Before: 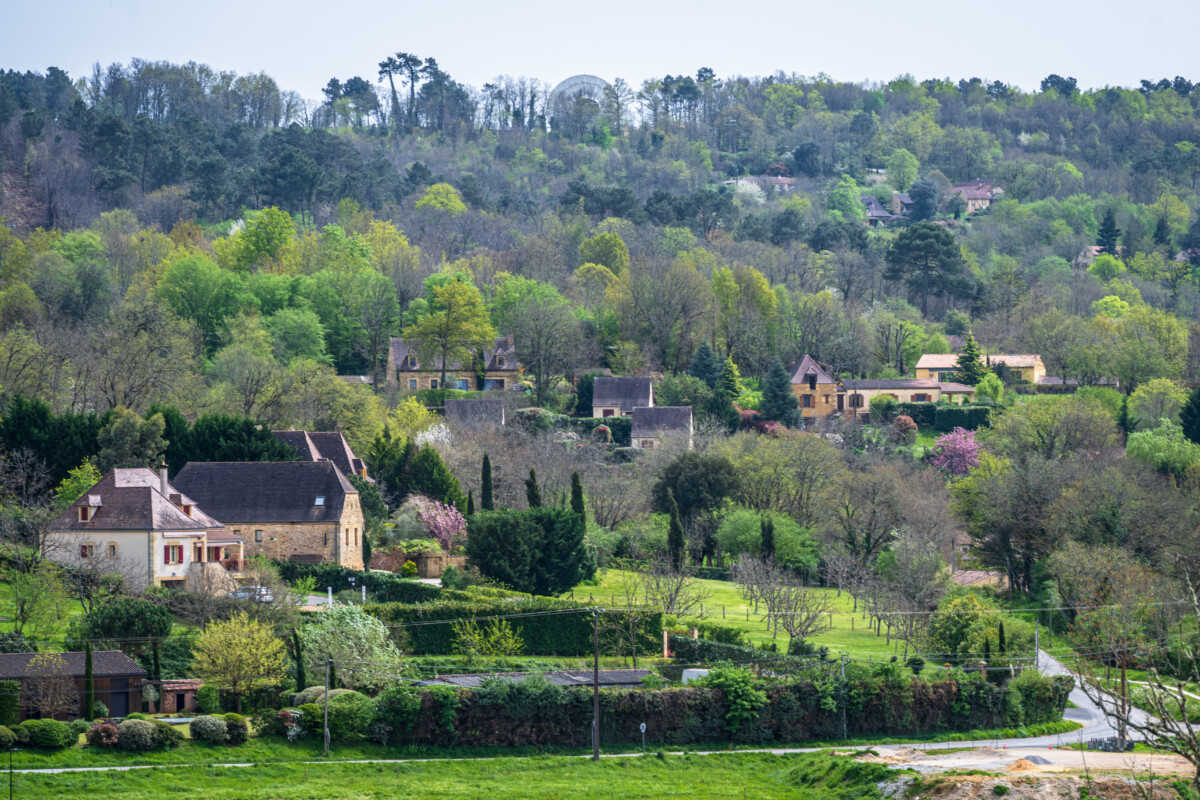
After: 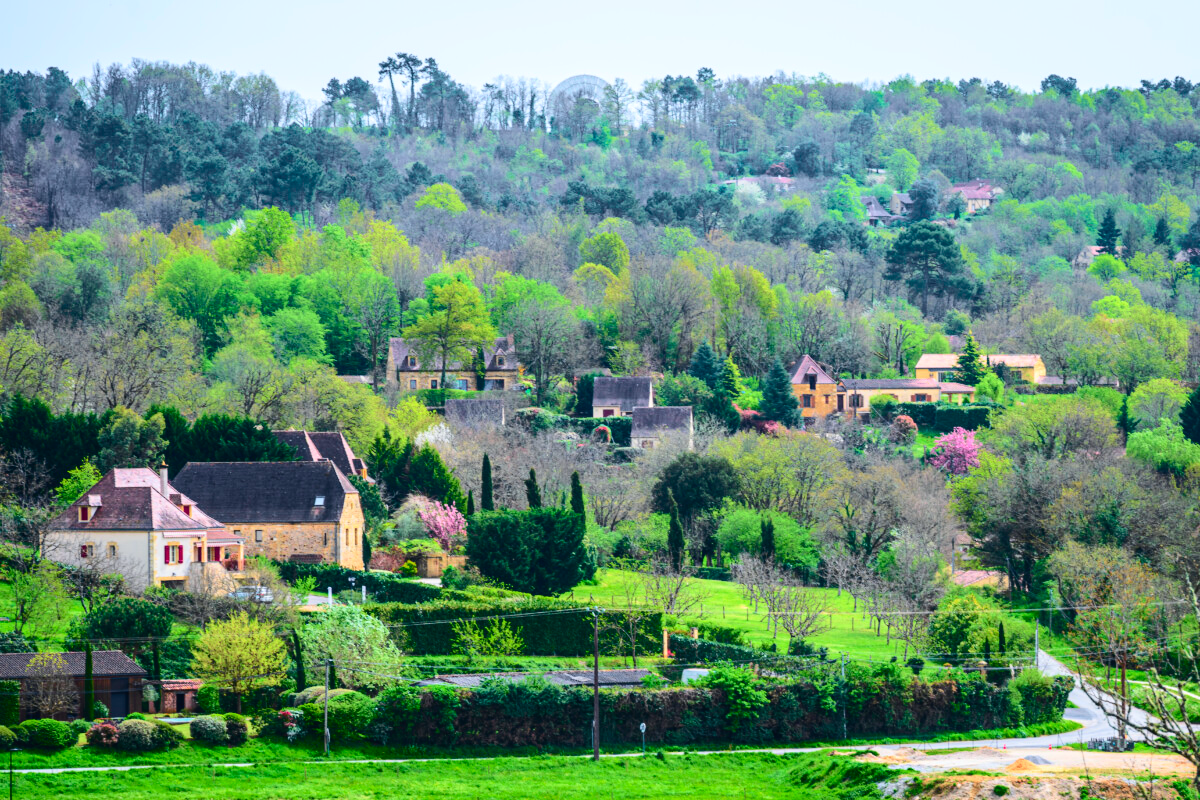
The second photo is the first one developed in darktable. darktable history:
tone curve: curves: ch0 [(0, 0.023) (0.103, 0.087) (0.277, 0.28) (0.438, 0.547) (0.546, 0.678) (0.735, 0.843) (0.994, 1)]; ch1 [(0, 0) (0.371, 0.261) (0.465, 0.42) (0.488, 0.477) (0.512, 0.513) (0.542, 0.581) (0.574, 0.647) (0.636, 0.747) (1, 1)]; ch2 [(0, 0) (0.369, 0.388) (0.449, 0.431) (0.478, 0.471) (0.516, 0.517) (0.575, 0.642) (0.649, 0.726) (1, 1)], color space Lab, independent channels, preserve colors none
